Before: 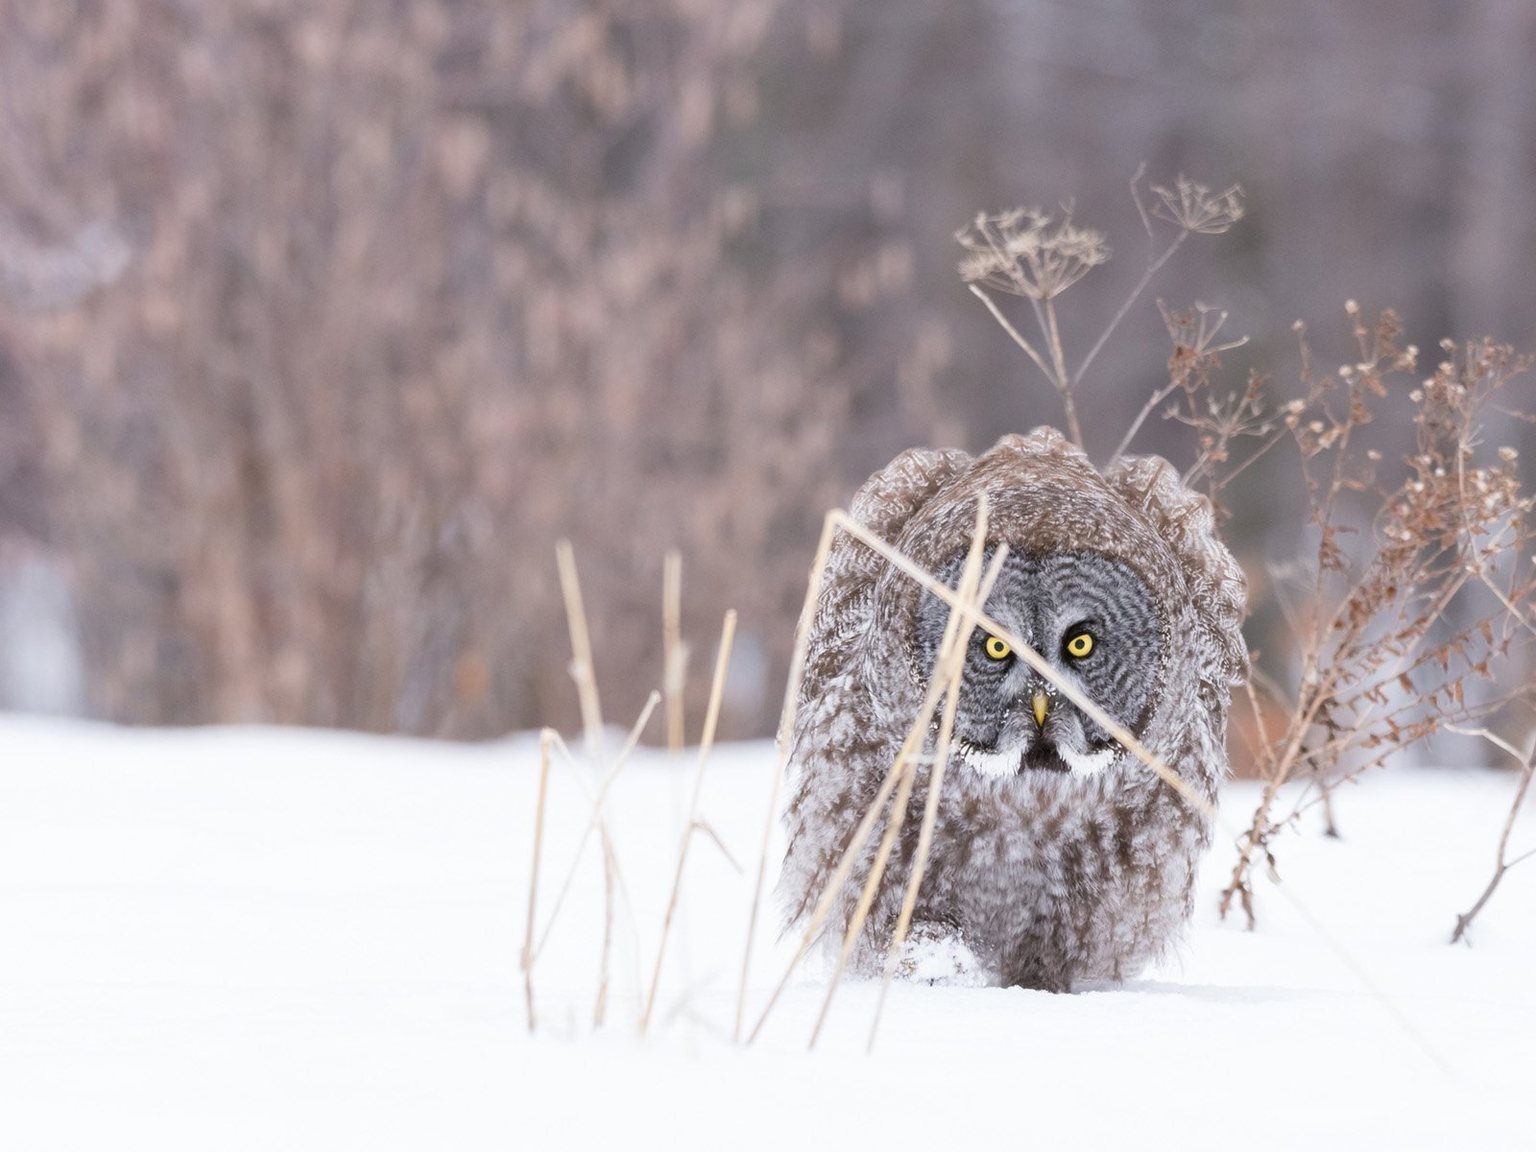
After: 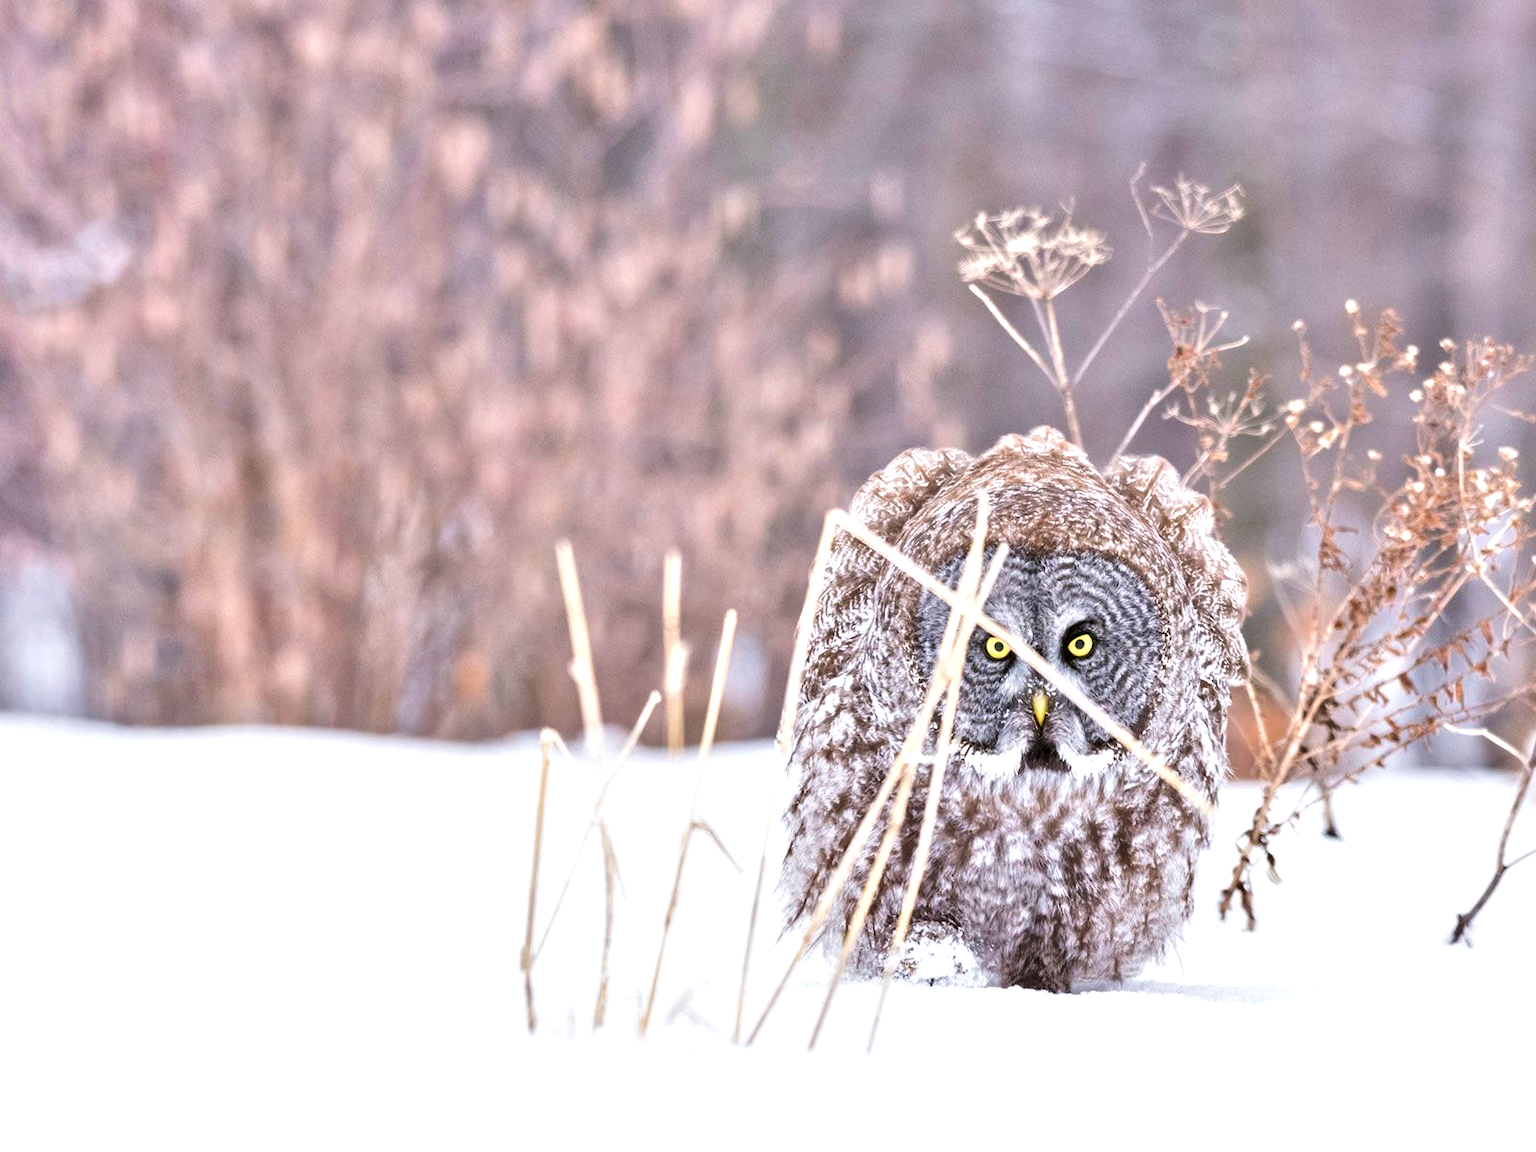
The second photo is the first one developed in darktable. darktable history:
tone equalizer: -7 EV 0.152 EV, -6 EV 0.607 EV, -5 EV 1.17 EV, -4 EV 1.35 EV, -3 EV 1.14 EV, -2 EV 0.6 EV, -1 EV 0.159 EV, smoothing diameter 2.1%, edges refinement/feathering 19.13, mask exposure compensation -1.57 EV, filter diffusion 5
velvia: on, module defaults
shadows and highlights: white point adjustment 0.042, soften with gaussian
local contrast: highlights 105%, shadows 102%, detail 119%, midtone range 0.2
